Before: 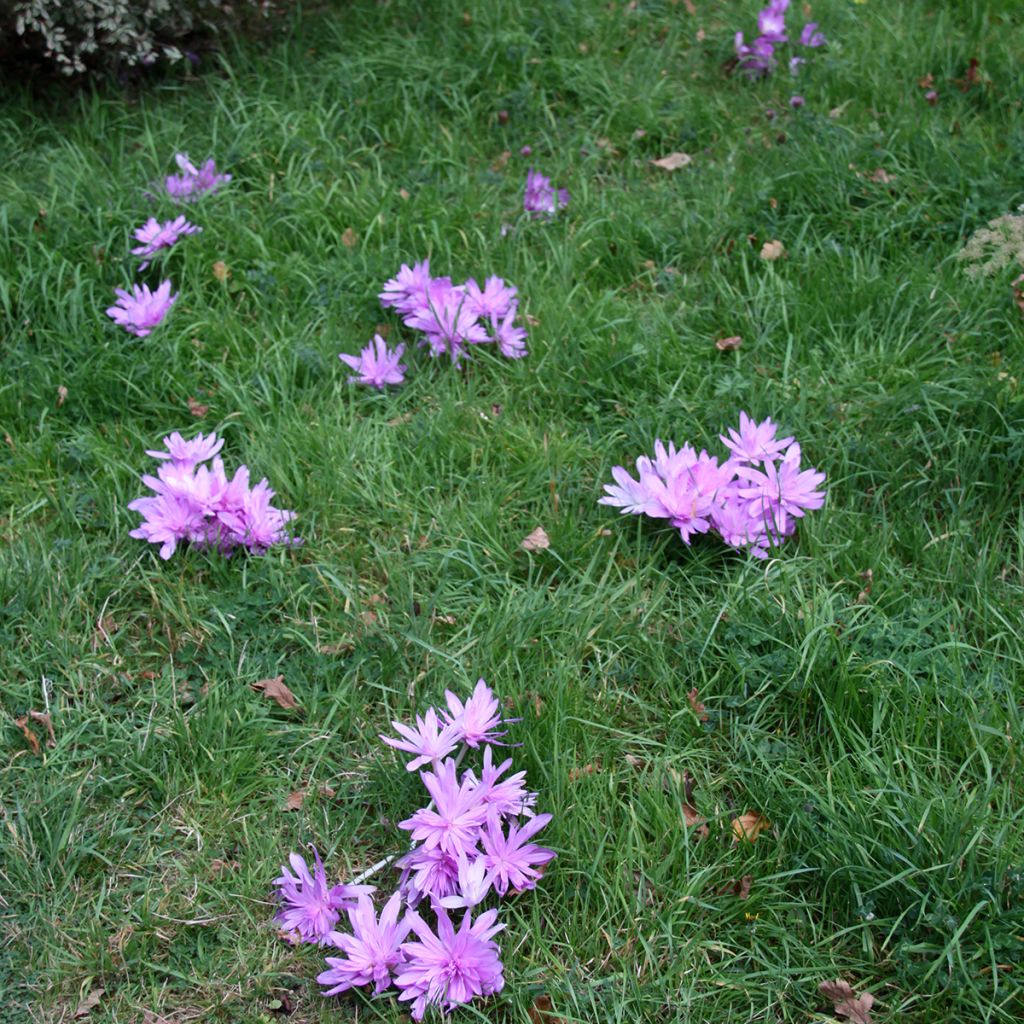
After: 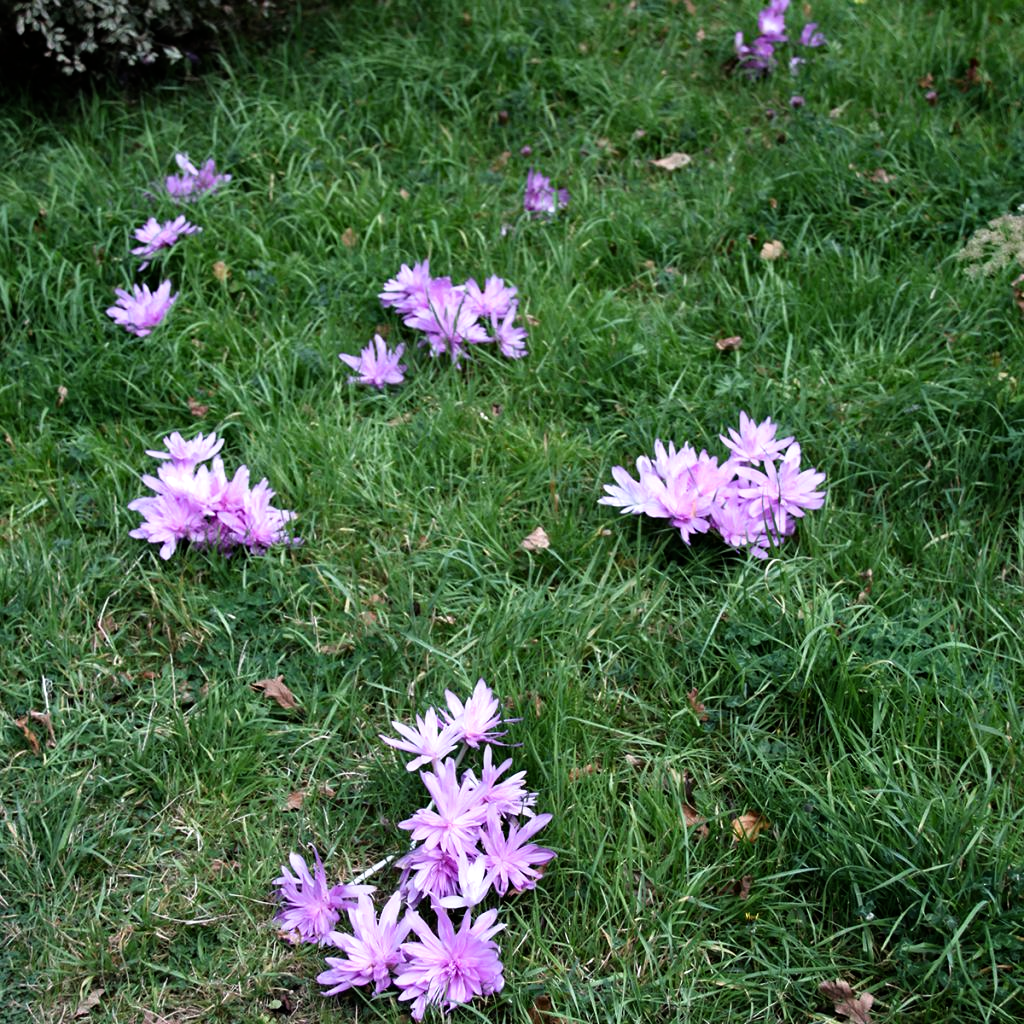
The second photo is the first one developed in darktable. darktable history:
filmic rgb: white relative exposure 2.2 EV, hardness 6.97
haze removal: compatibility mode true, adaptive false
